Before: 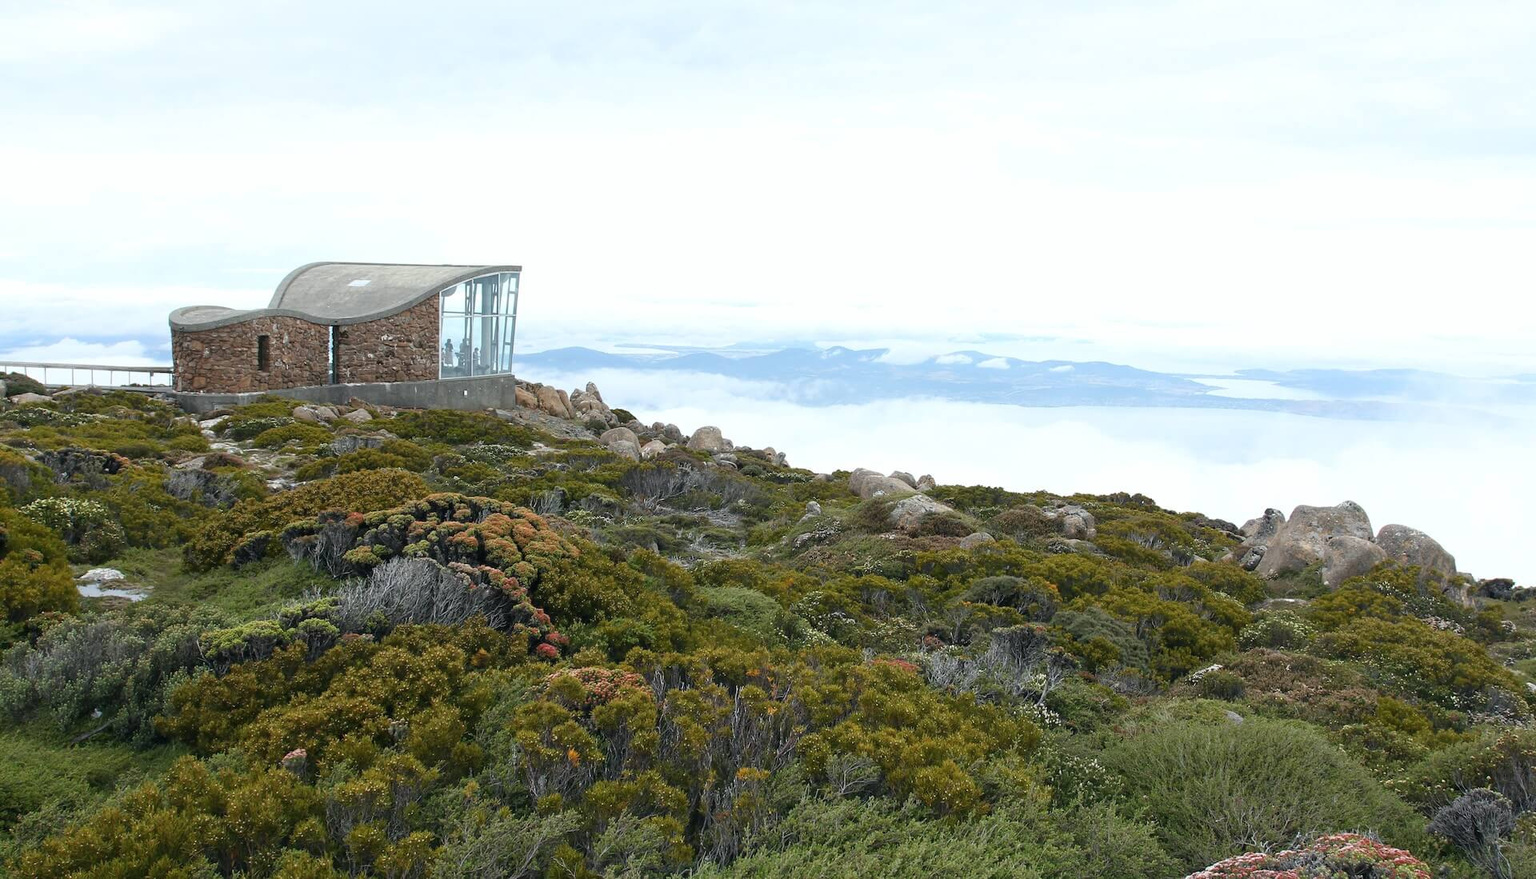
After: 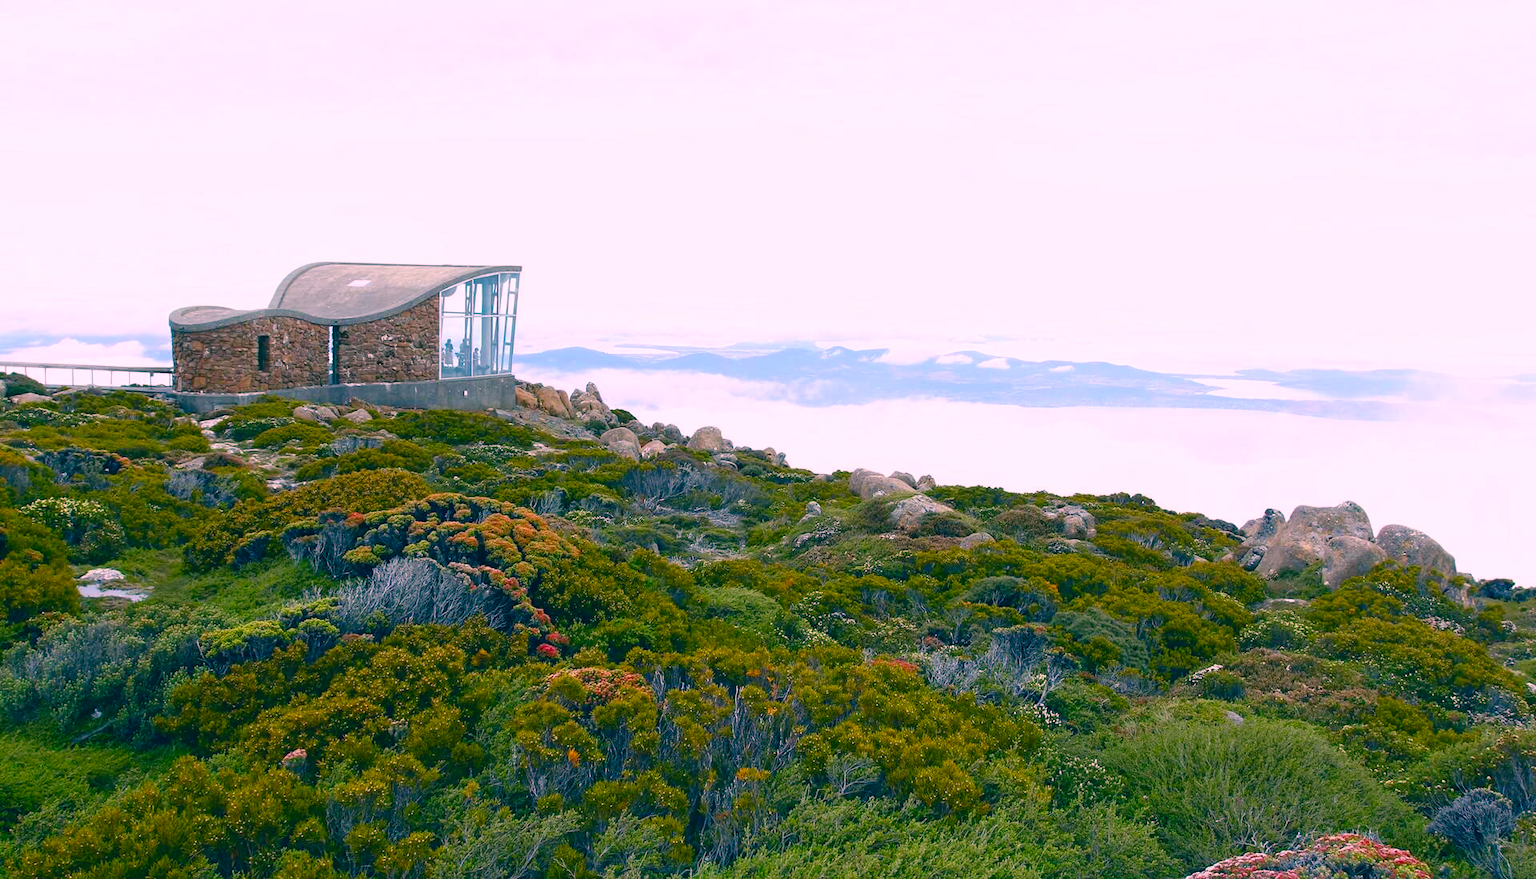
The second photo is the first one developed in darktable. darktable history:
color correction: highlights a* 16.89, highlights b* 0.335, shadows a* -14.71, shadows b* -13.83, saturation 1.45
color balance rgb: perceptual saturation grading › global saturation 20%, perceptual saturation grading › highlights -25.577%, perceptual saturation grading › shadows 25.417%, global vibrance 20%
